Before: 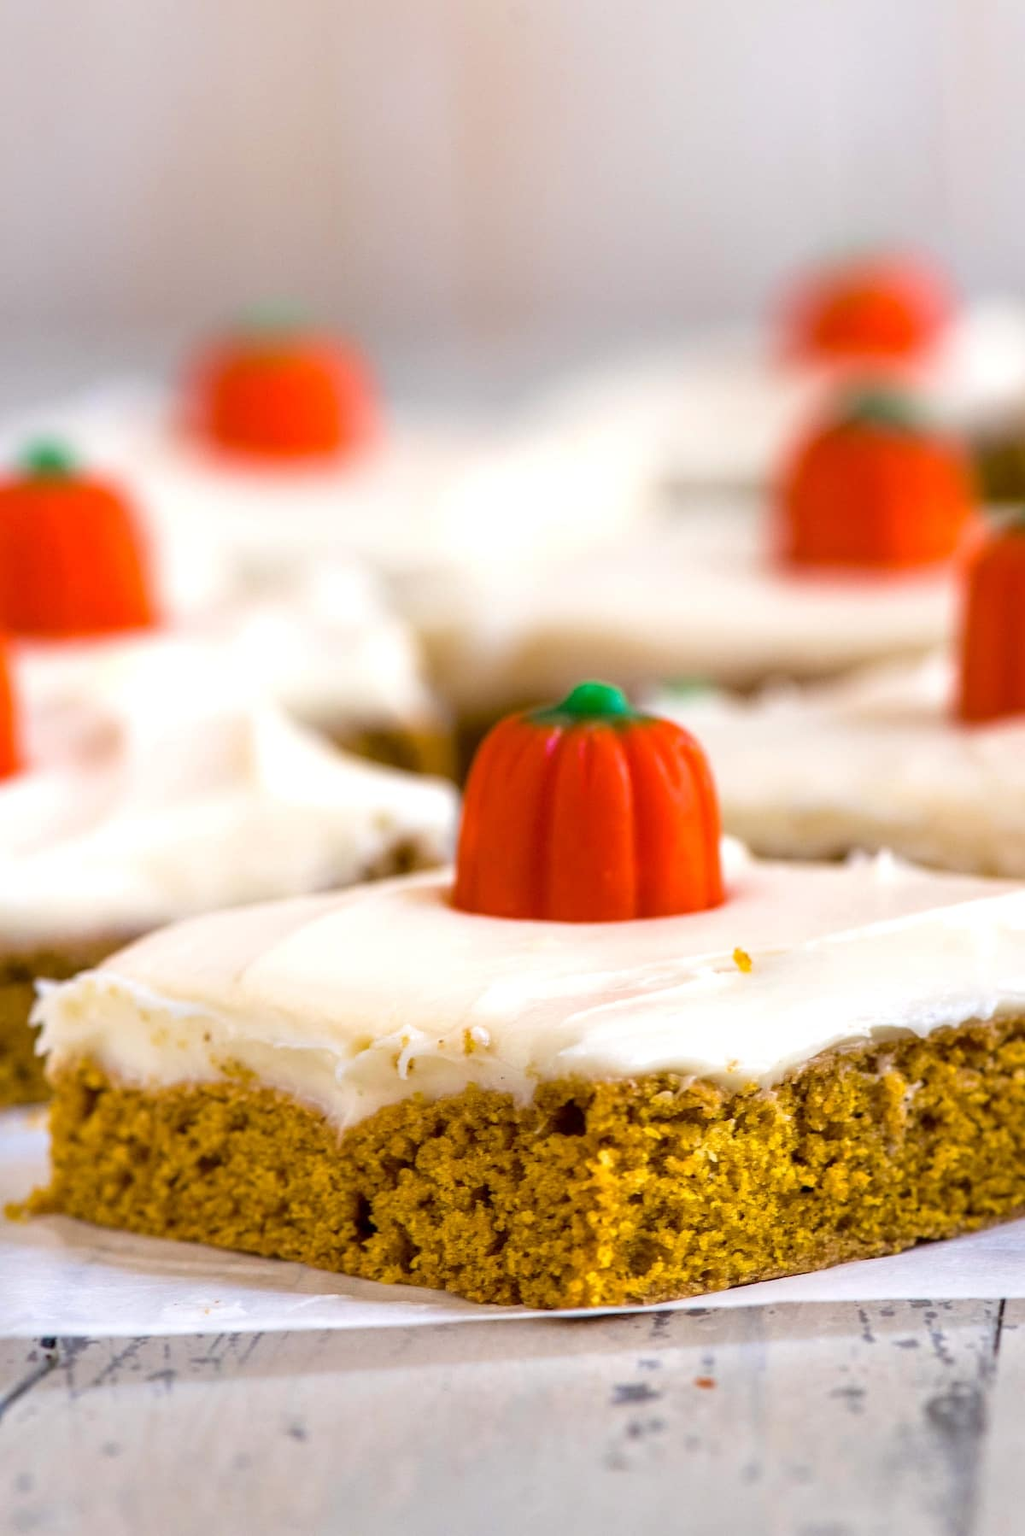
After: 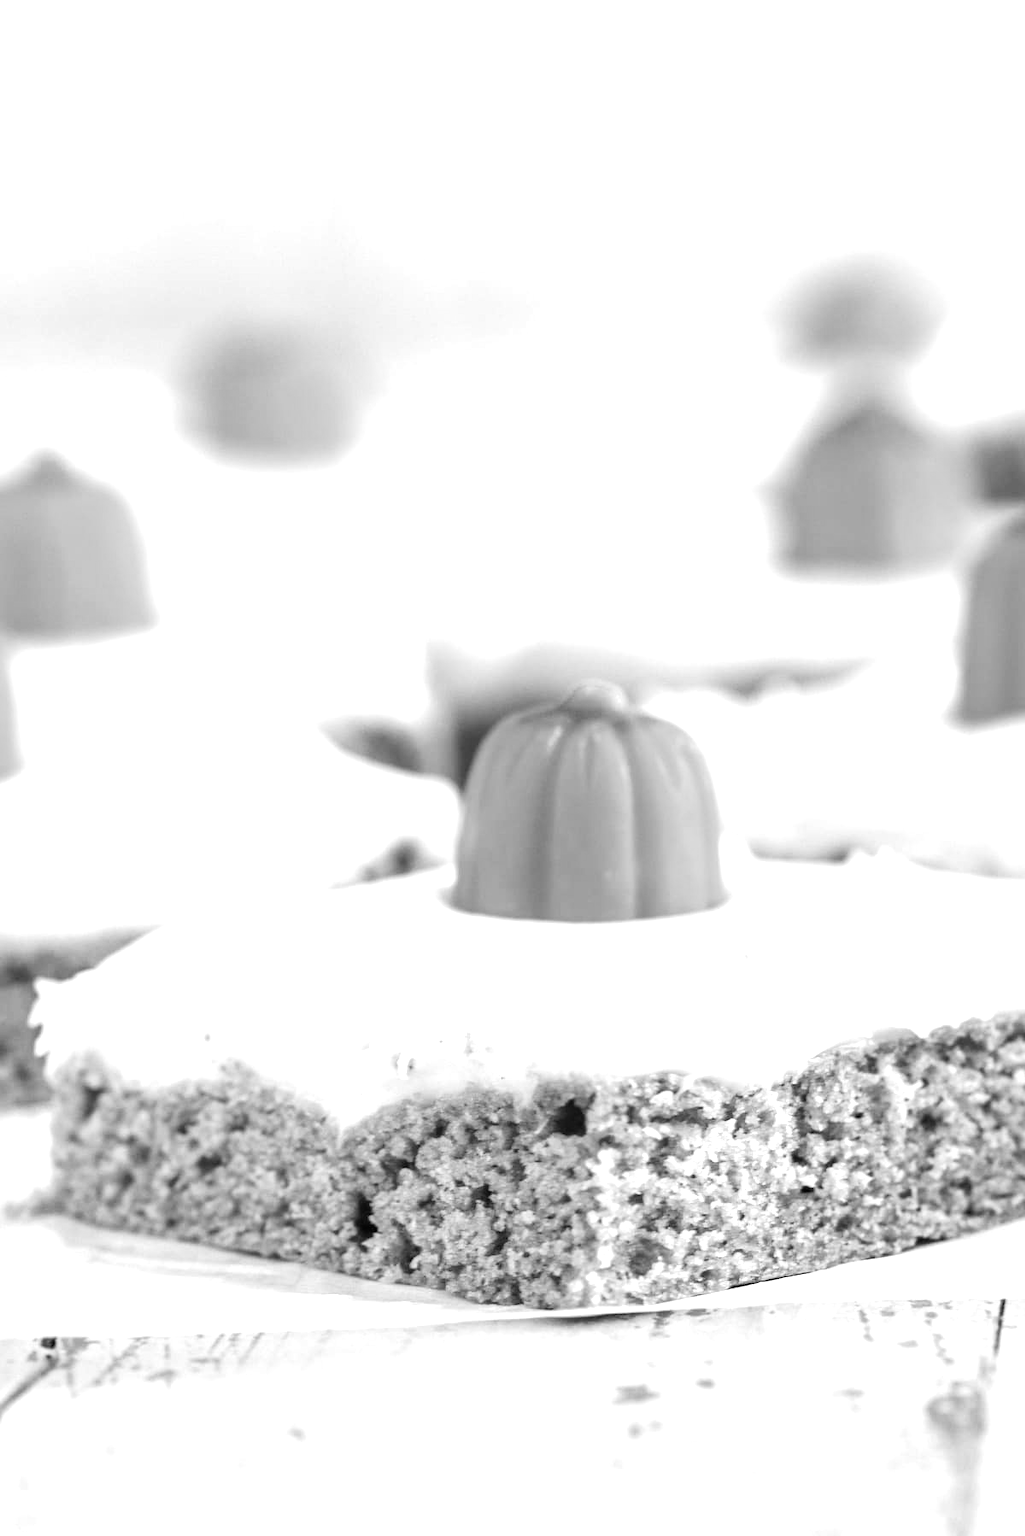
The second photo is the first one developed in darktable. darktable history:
color calibration: illuminant custom, x 0.368, y 0.373, temperature 4330.32 K
tone curve: curves: ch0 [(0, 0) (0.765, 0.816) (1, 1)]; ch1 [(0, 0) (0.425, 0.464) (0.5, 0.5) (0.531, 0.522) (0.588, 0.575) (0.994, 0.939)]; ch2 [(0, 0) (0.398, 0.435) (0.455, 0.481) (0.501, 0.504) (0.529, 0.544) (0.584, 0.585) (1, 0.911)], color space Lab, independent channels
monochrome: size 3.1
exposure: black level correction 0, exposure 1.2 EV, compensate highlight preservation false
vibrance: on, module defaults
